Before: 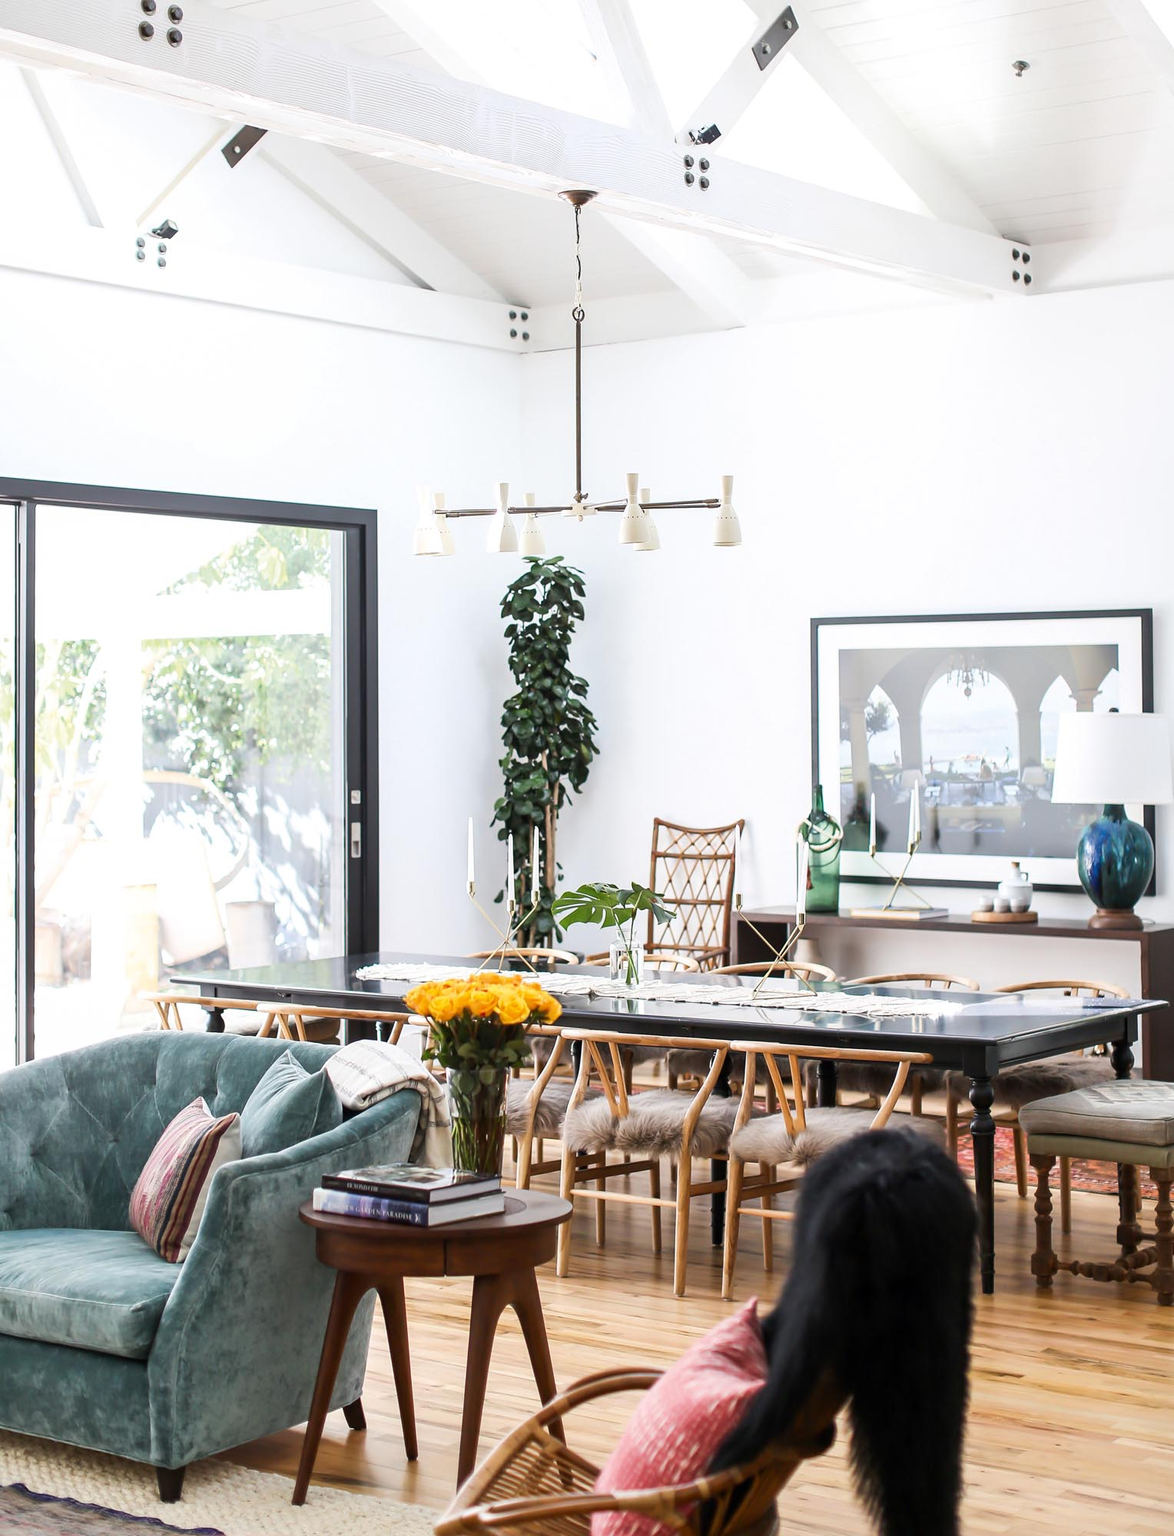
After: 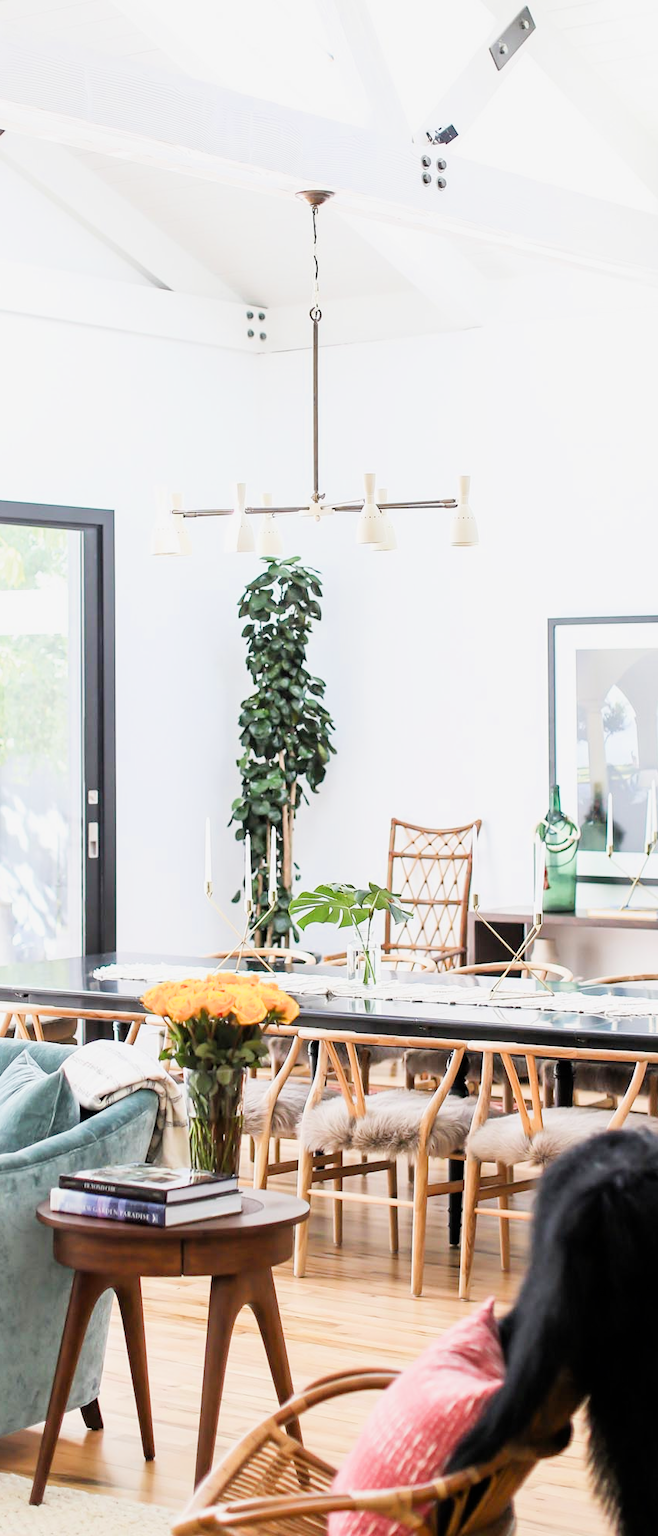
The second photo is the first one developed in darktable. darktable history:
crop and rotate: left 22.391%, right 21.507%
exposure: black level correction 0, exposure 1.2 EV, compensate highlight preservation false
filmic rgb: black relative exposure -7.65 EV, white relative exposure 4.56 EV, hardness 3.61
